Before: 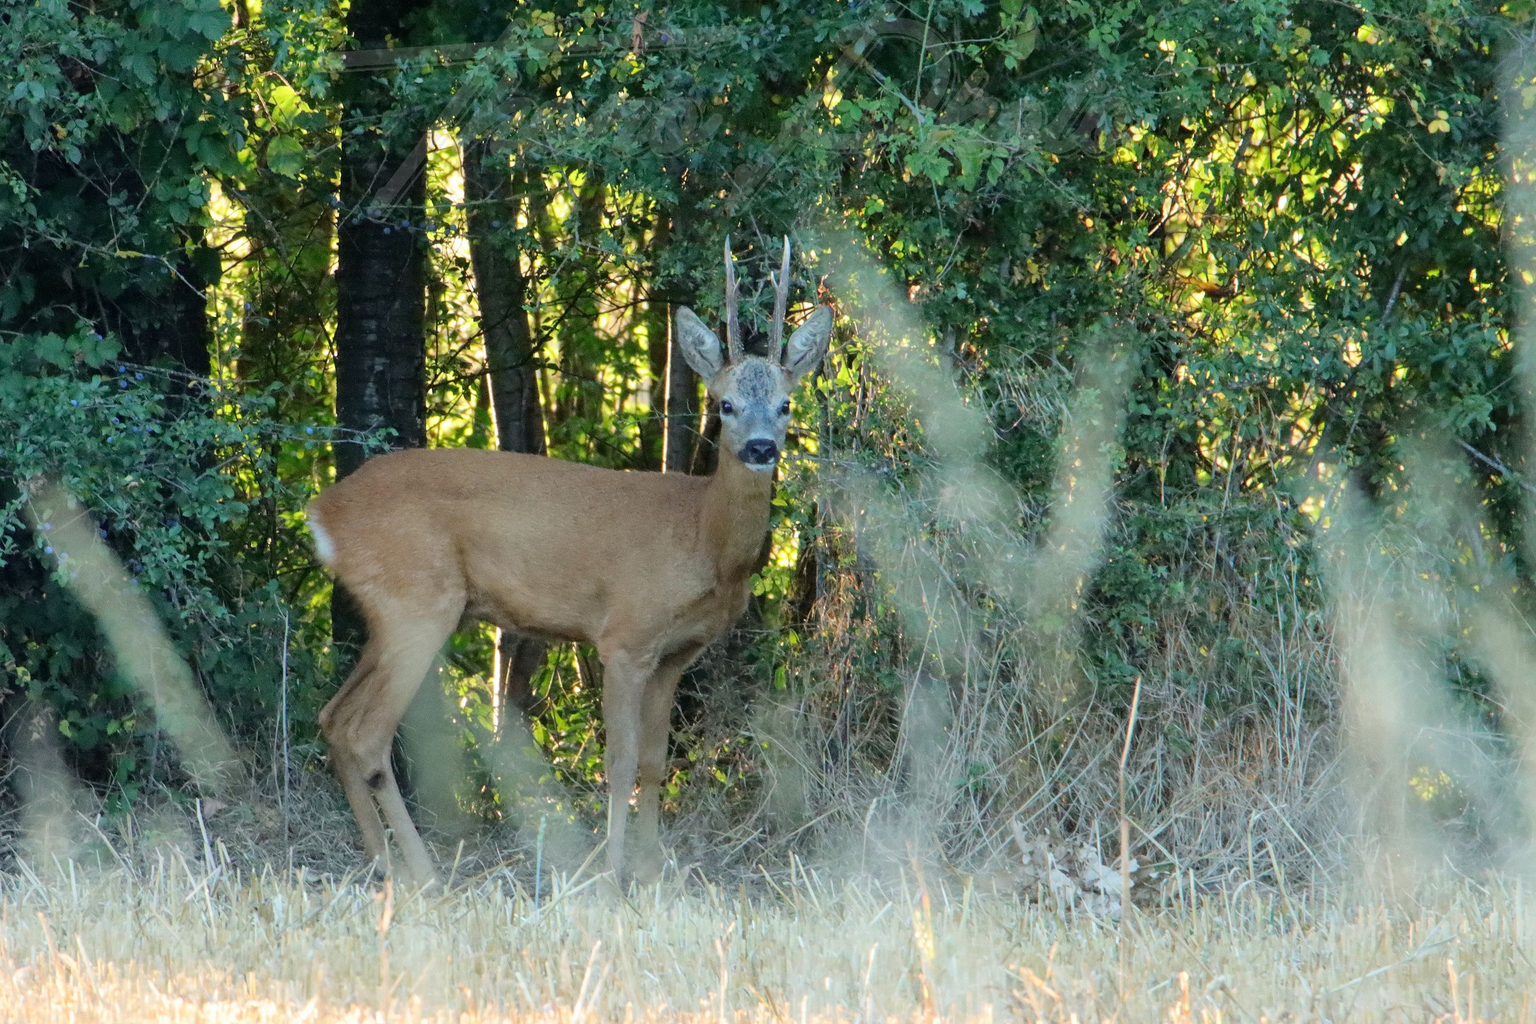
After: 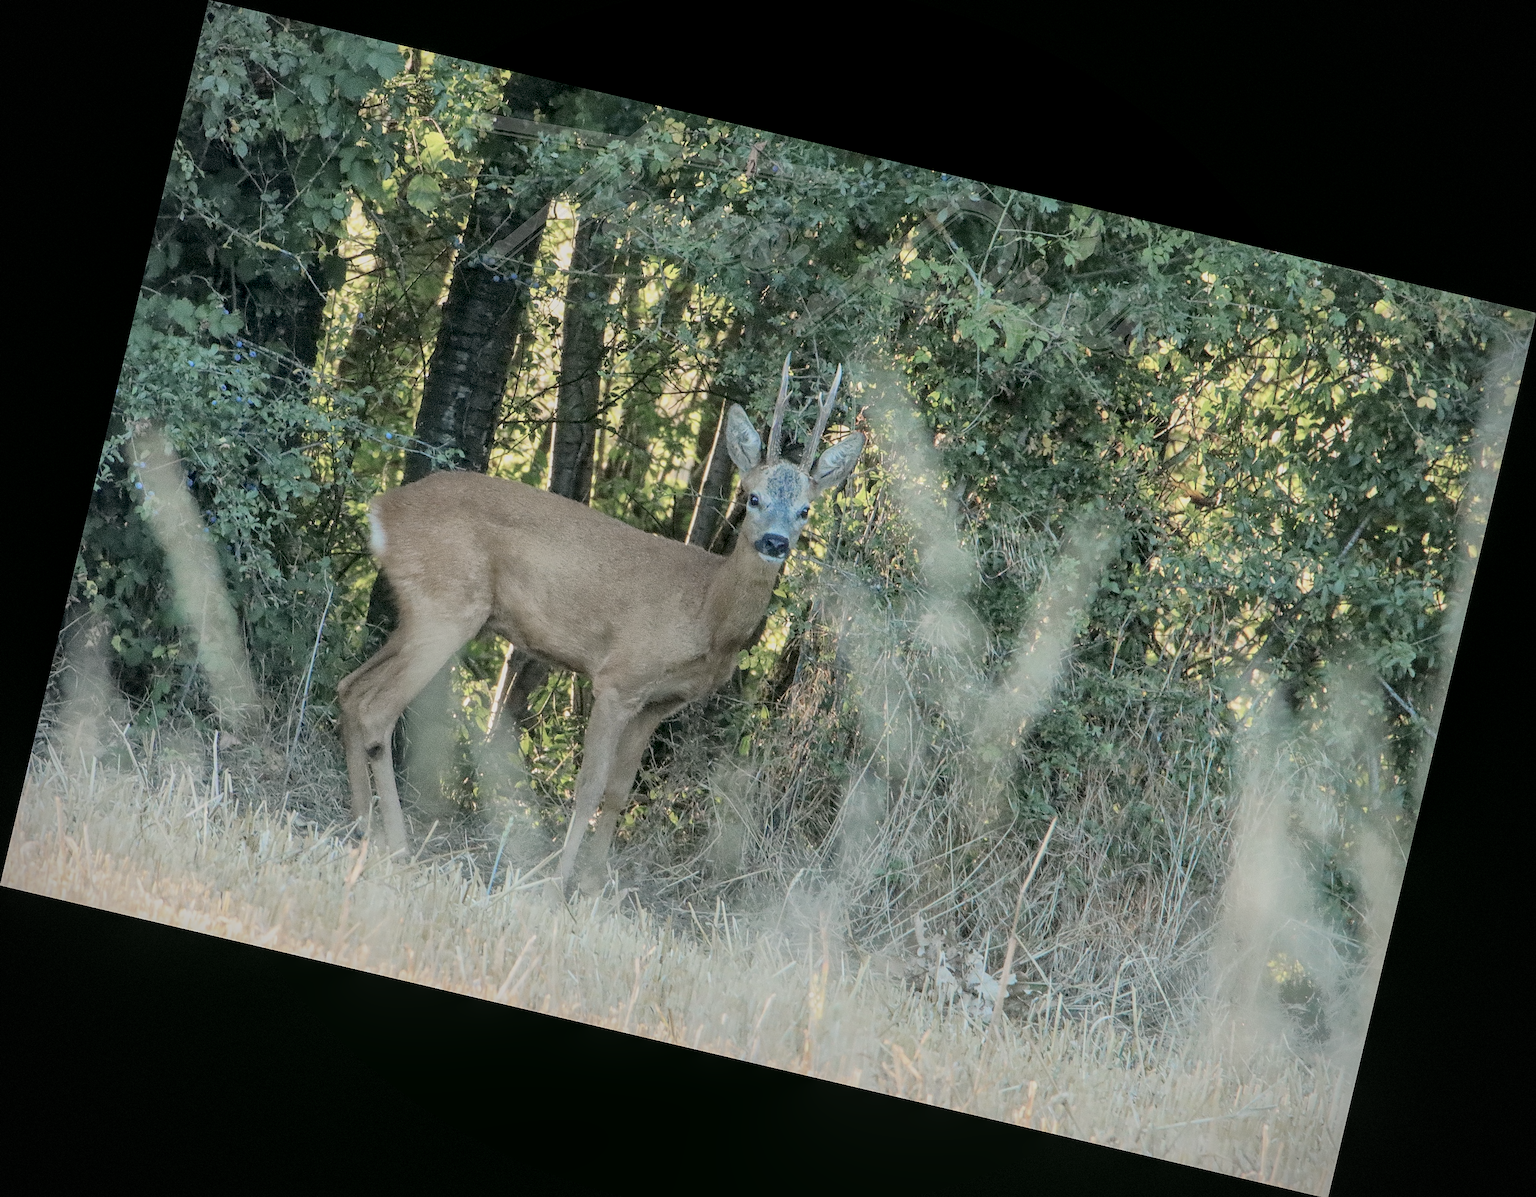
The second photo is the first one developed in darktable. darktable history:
sharpen: on, module defaults
color correction: highlights a* 4.02, highlights b* 4.98, shadows a* -7.55, shadows b* 4.98
vignetting: dithering 8-bit output, unbound false
color zones: curves: ch1 [(0.238, 0.163) (0.476, 0.2) (0.733, 0.322) (0.848, 0.134)]
local contrast: on, module defaults
global tonemap: drago (1, 100), detail 1
rotate and perspective: rotation 13.27°, automatic cropping off
exposure: black level correction 0.001, exposure 1.84 EV, compensate highlight preservation false
